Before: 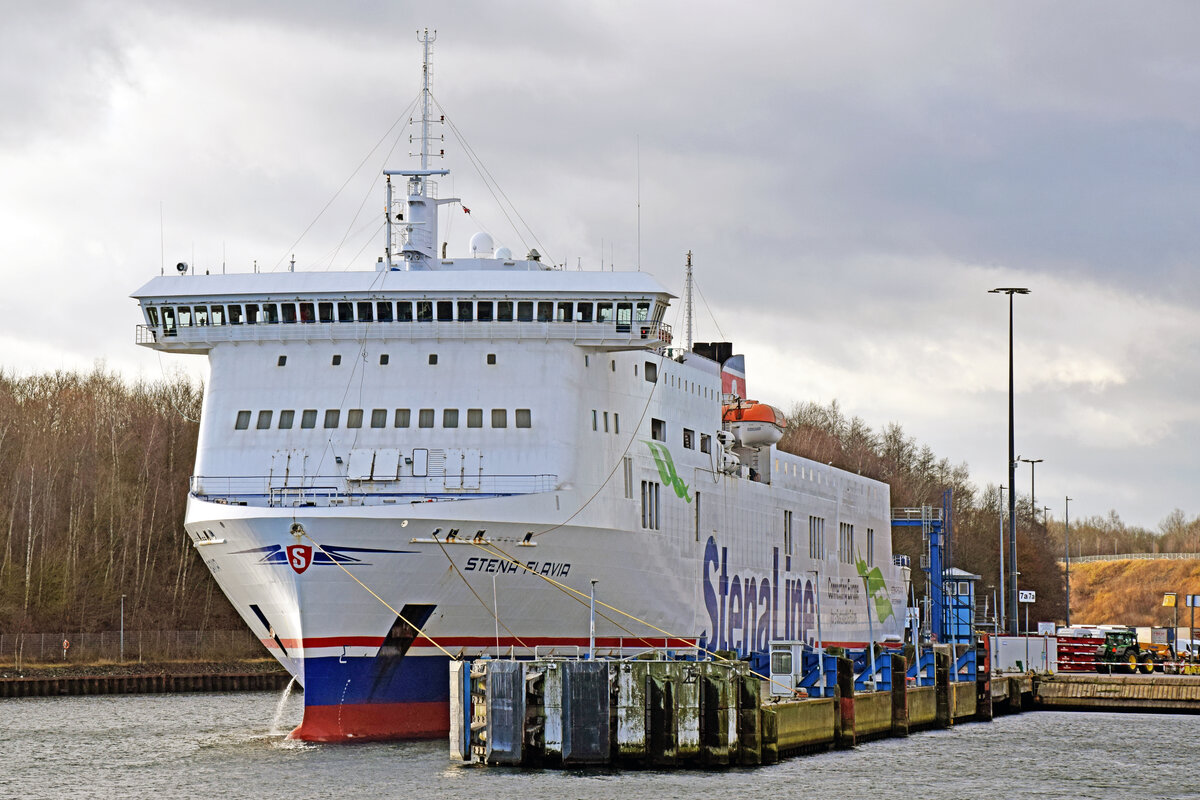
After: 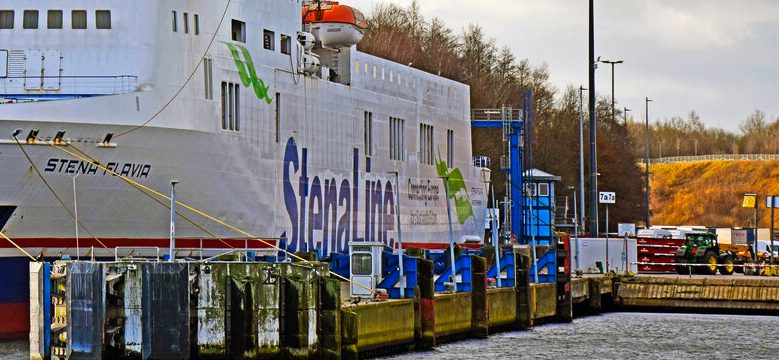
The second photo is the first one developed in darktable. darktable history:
tone curve: curves: ch0 [(0, 0) (0.003, 0.002) (0.011, 0.009) (0.025, 0.022) (0.044, 0.041) (0.069, 0.059) (0.1, 0.082) (0.136, 0.106) (0.177, 0.138) (0.224, 0.179) (0.277, 0.226) (0.335, 0.28) (0.399, 0.342) (0.468, 0.413) (0.543, 0.493) (0.623, 0.591) (0.709, 0.699) (0.801, 0.804) (0.898, 0.899) (1, 1)], preserve colors none
crop and rotate: left 35.017%, top 49.915%, bottom 5.001%
color balance rgb: linear chroma grading › global chroma 24.357%, perceptual saturation grading › global saturation 0.265%, global vibrance 14.472%
